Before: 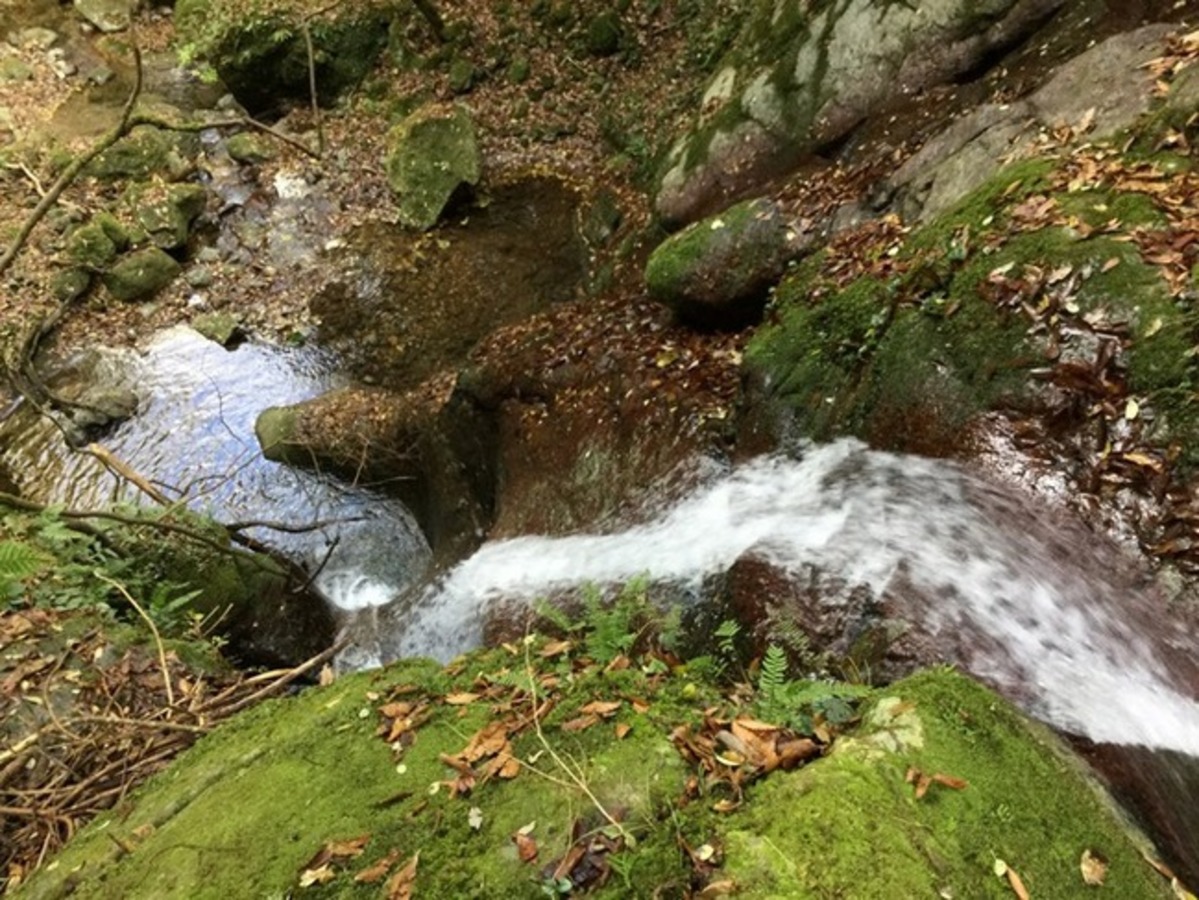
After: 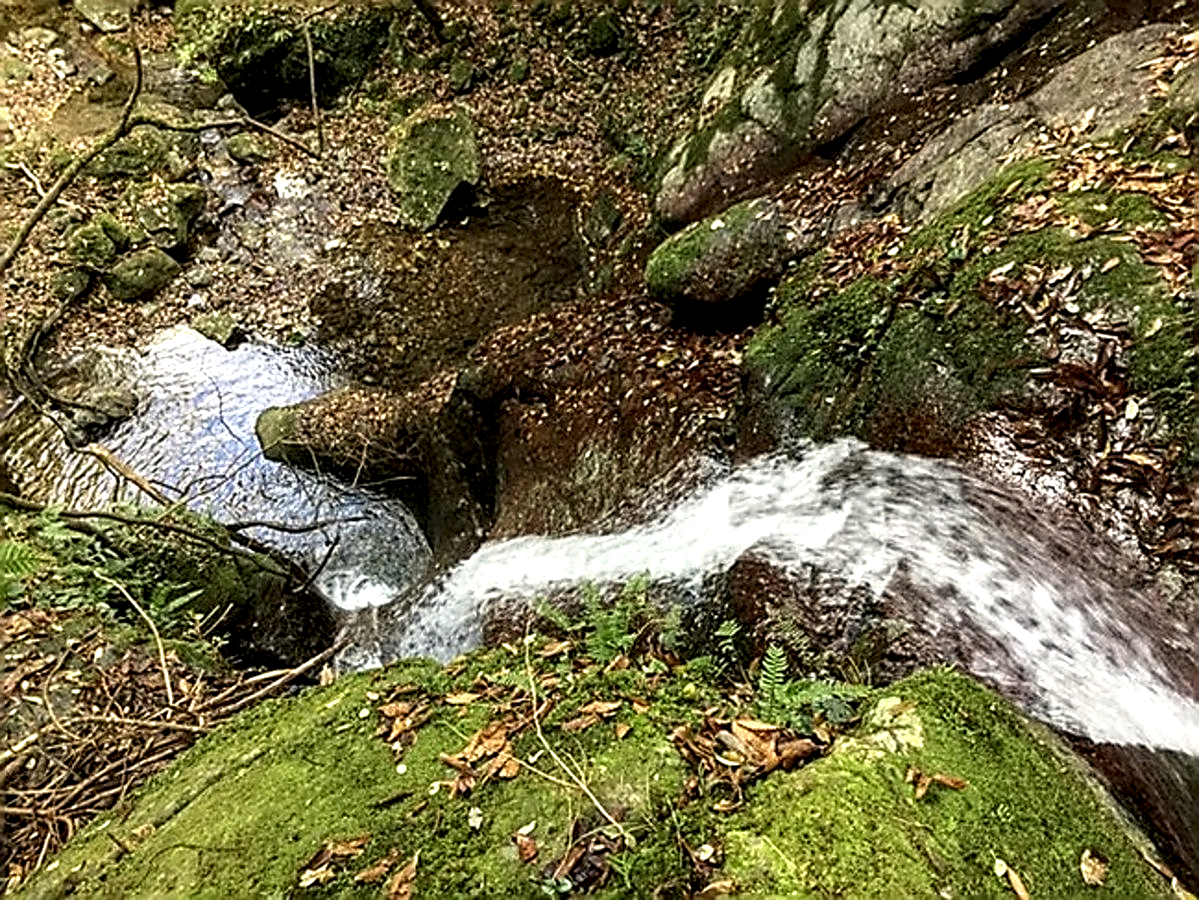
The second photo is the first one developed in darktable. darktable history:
sharpen: amount 2
color correction: highlights b* 3
local contrast: highlights 60%, shadows 60%, detail 160%
